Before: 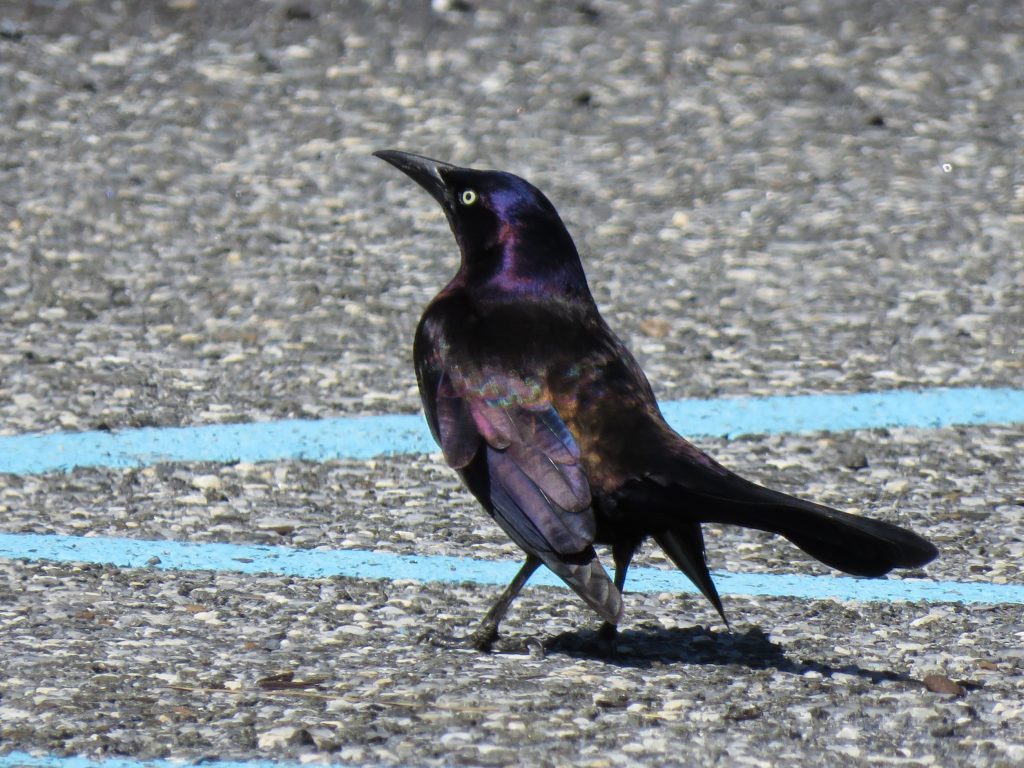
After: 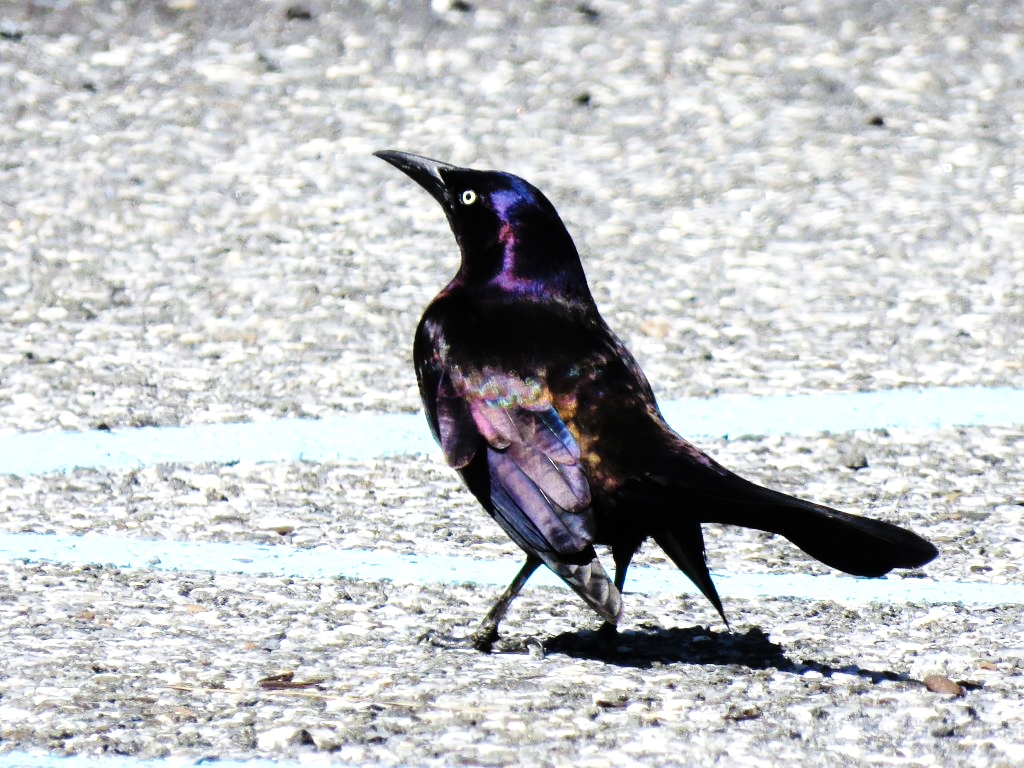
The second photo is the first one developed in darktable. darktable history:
tone equalizer: -8 EV -1.09 EV, -7 EV -0.99 EV, -6 EV -0.903 EV, -5 EV -0.584 EV, -3 EV 0.6 EV, -2 EV 0.842 EV, -1 EV 1 EV, +0 EV 1.07 EV, mask exposure compensation -0.516 EV
base curve: curves: ch0 [(0, 0) (0.036, 0.025) (0.121, 0.166) (0.206, 0.329) (0.605, 0.79) (1, 1)], preserve colors none
